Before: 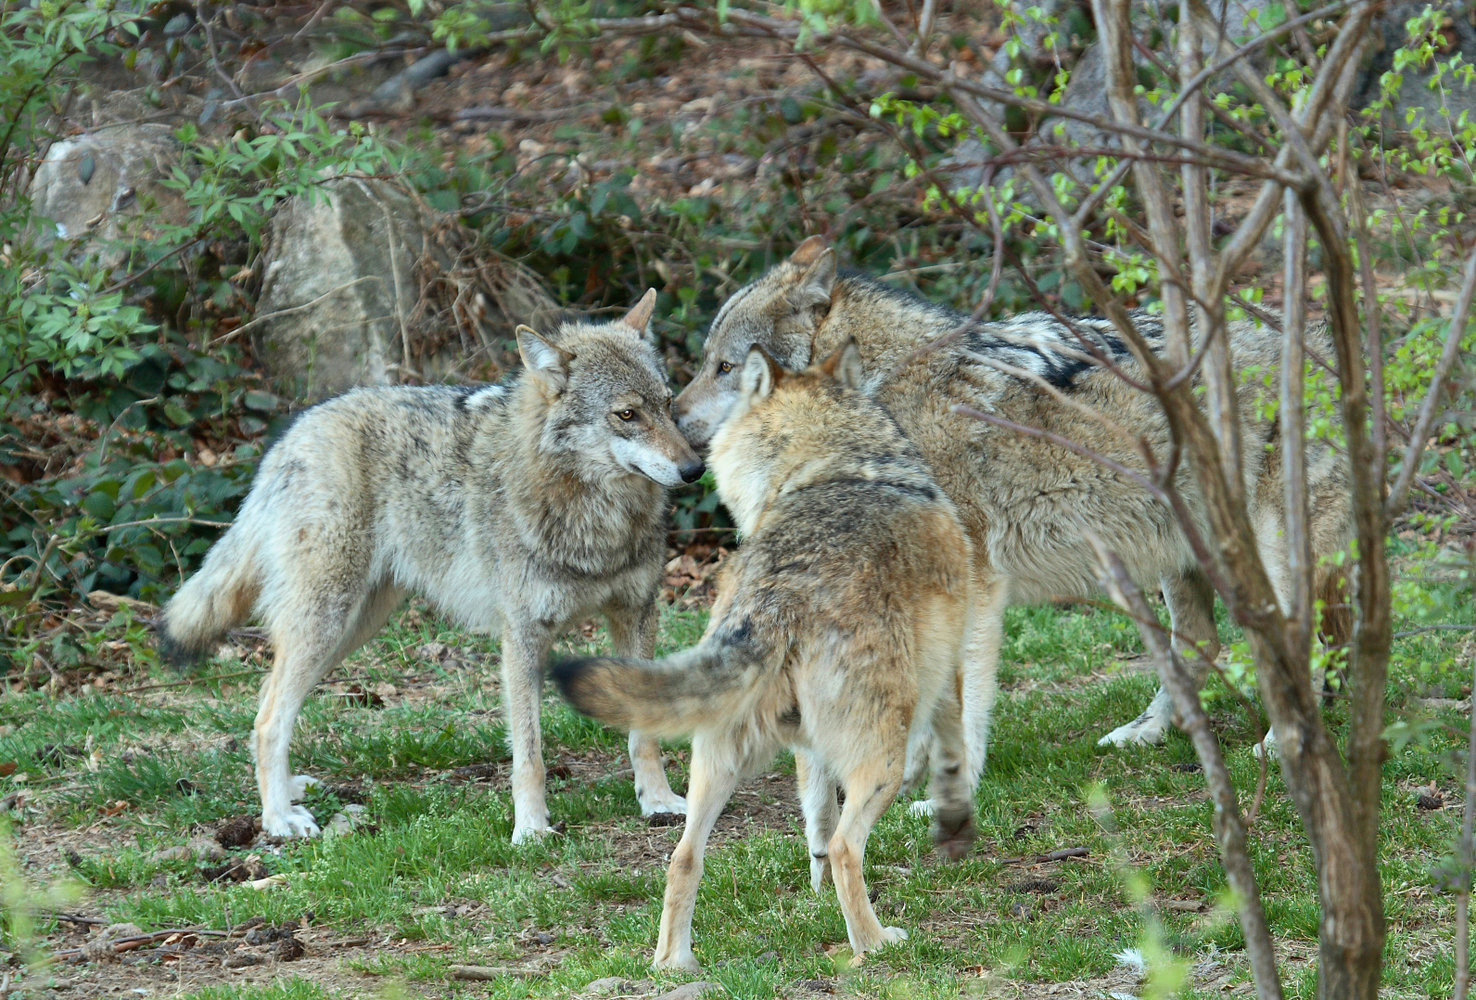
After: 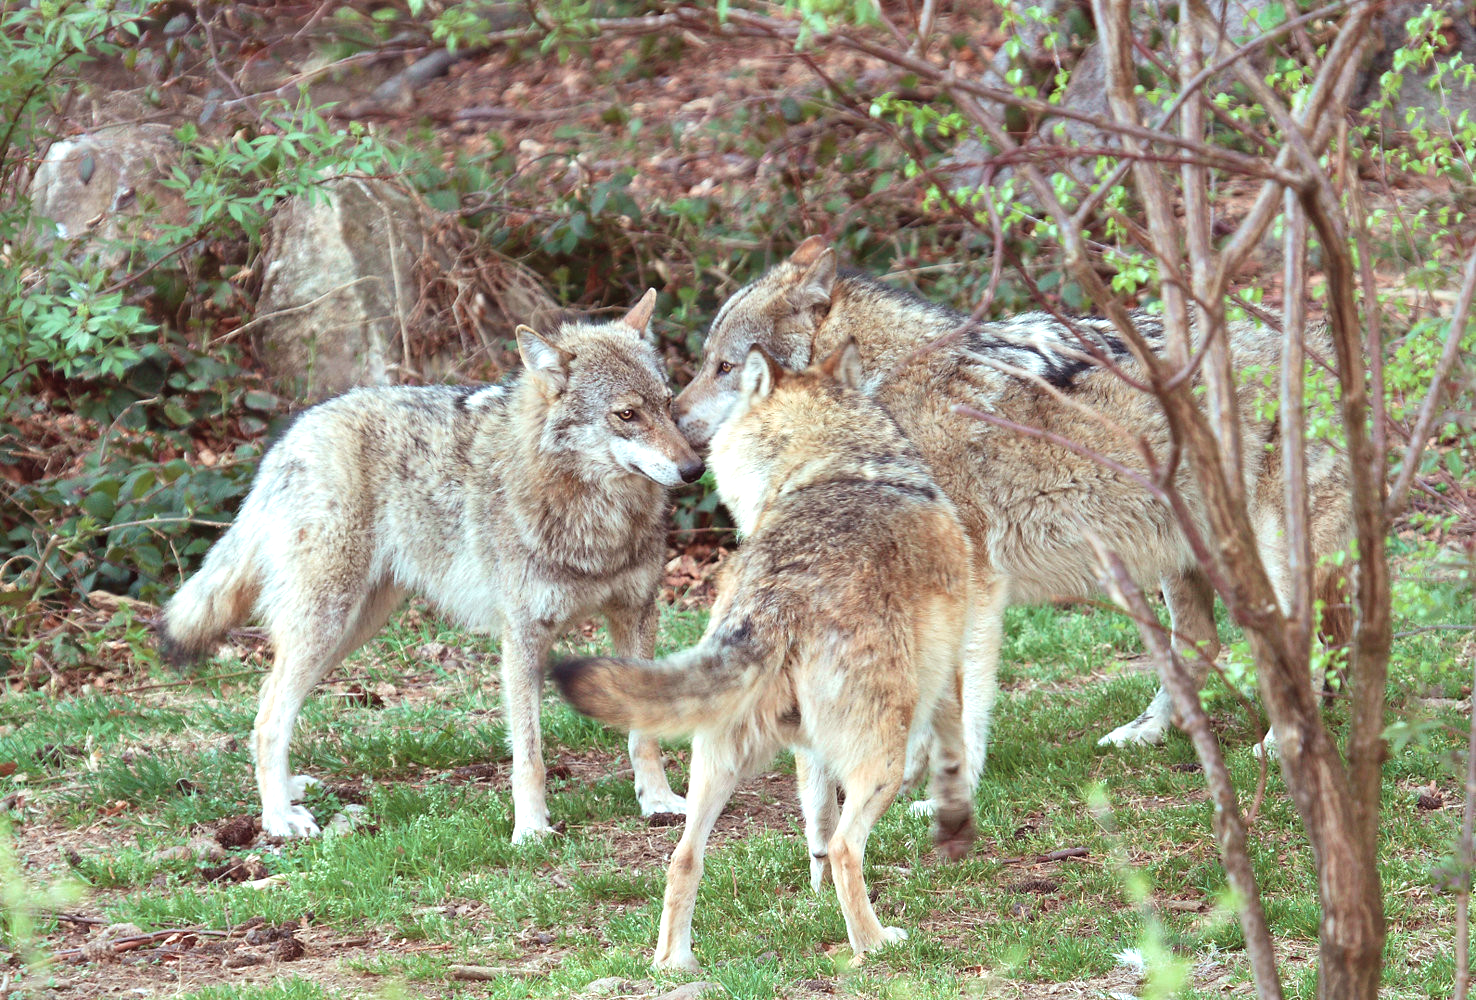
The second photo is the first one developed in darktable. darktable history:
velvia: on, module defaults
color contrast: blue-yellow contrast 0.7
rgb levels: mode RGB, independent channels, levels [[0, 0.474, 1], [0, 0.5, 1], [0, 0.5, 1]]
exposure: black level correction -0.002, exposure 0.54 EV, compensate highlight preservation false
